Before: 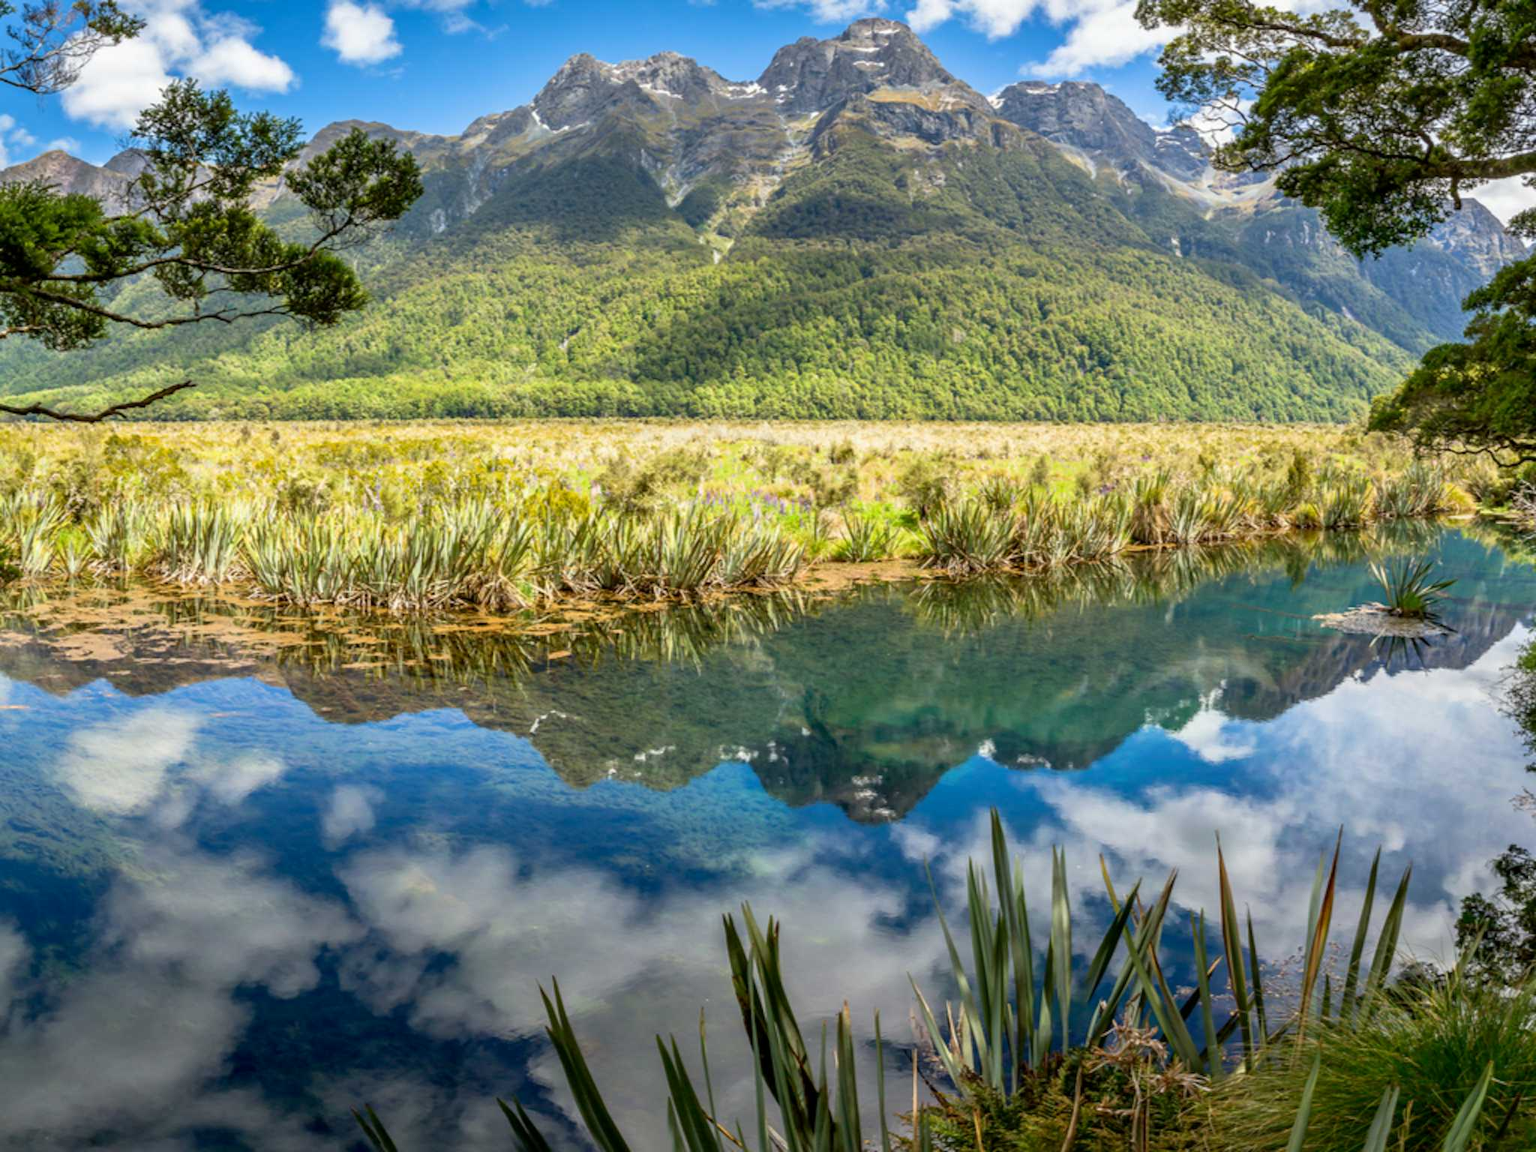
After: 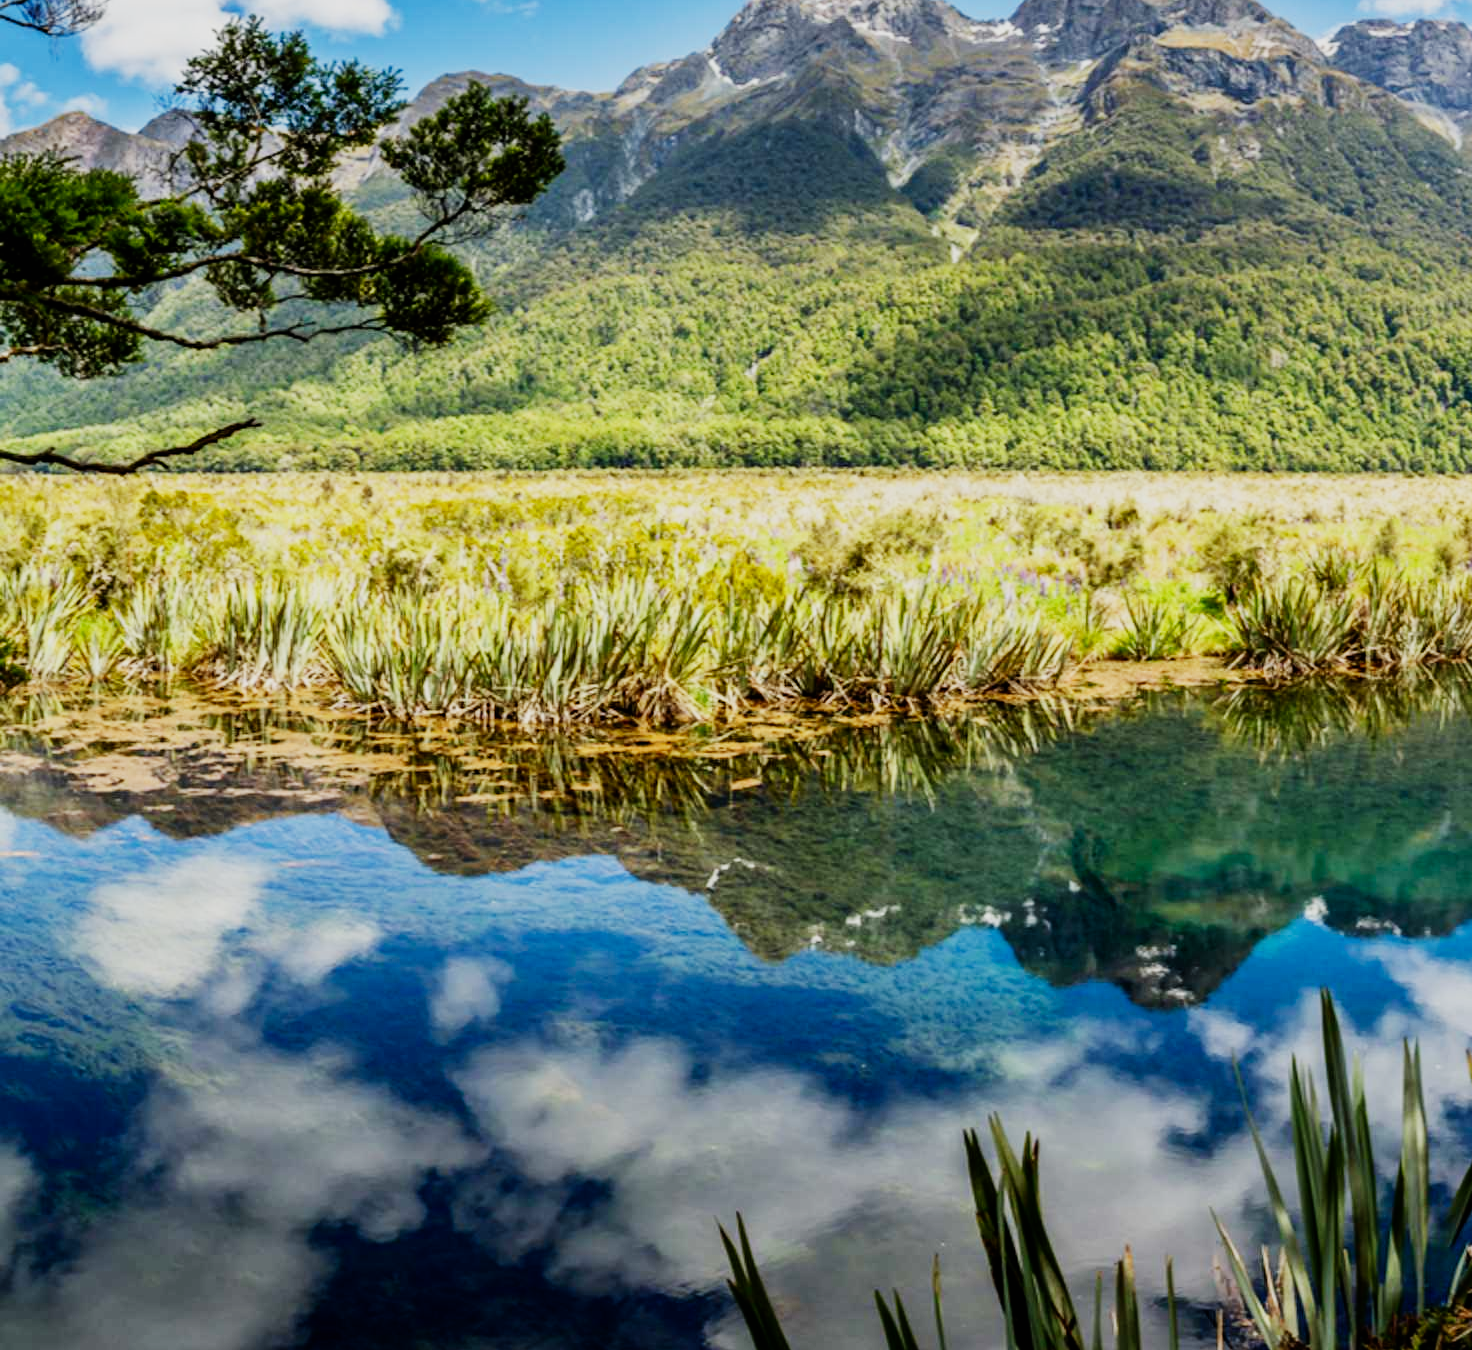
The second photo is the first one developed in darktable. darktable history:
sigmoid: contrast 1.8, skew -0.2, preserve hue 0%, red attenuation 0.1, red rotation 0.035, green attenuation 0.1, green rotation -0.017, blue attenuation 0.15, blue rotation -0.052, base primaries Rec2020
crop: top 5.803%, right 27.864%, bottom 5.804%
